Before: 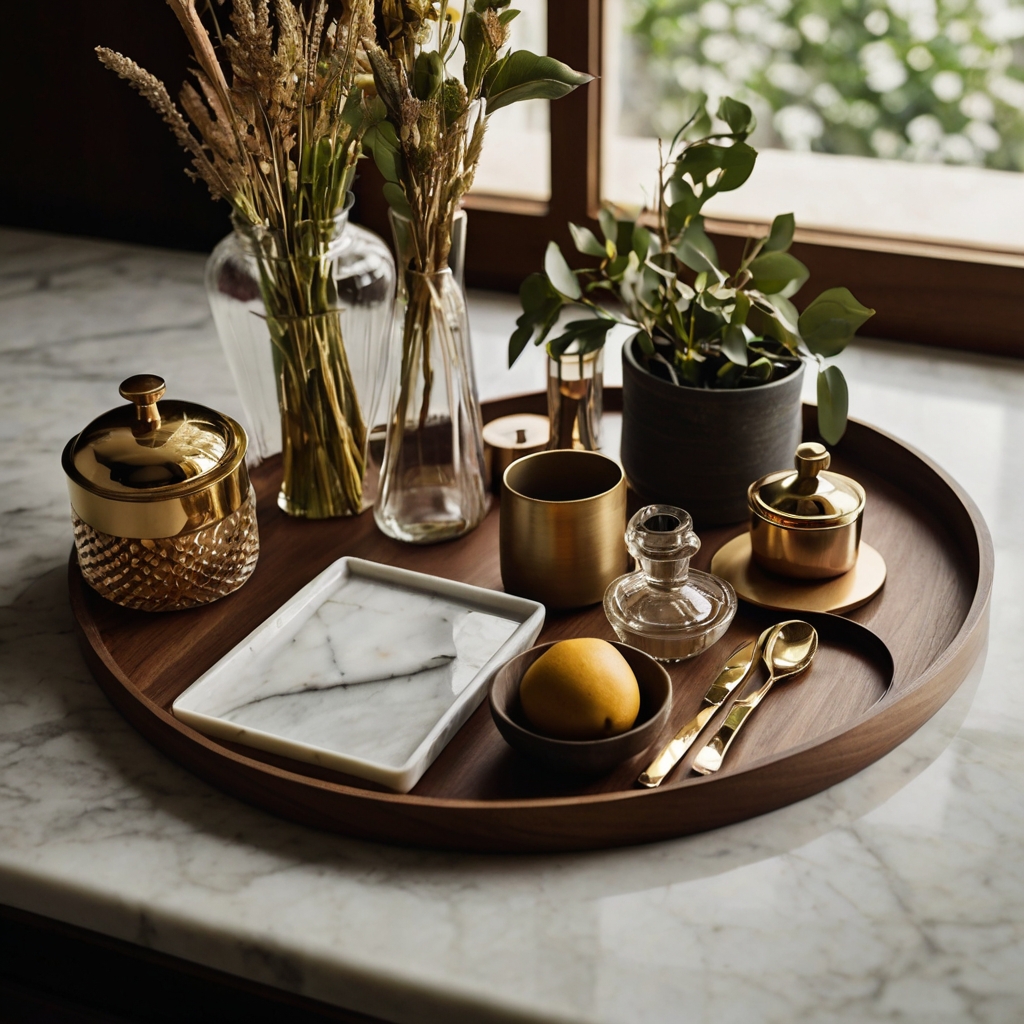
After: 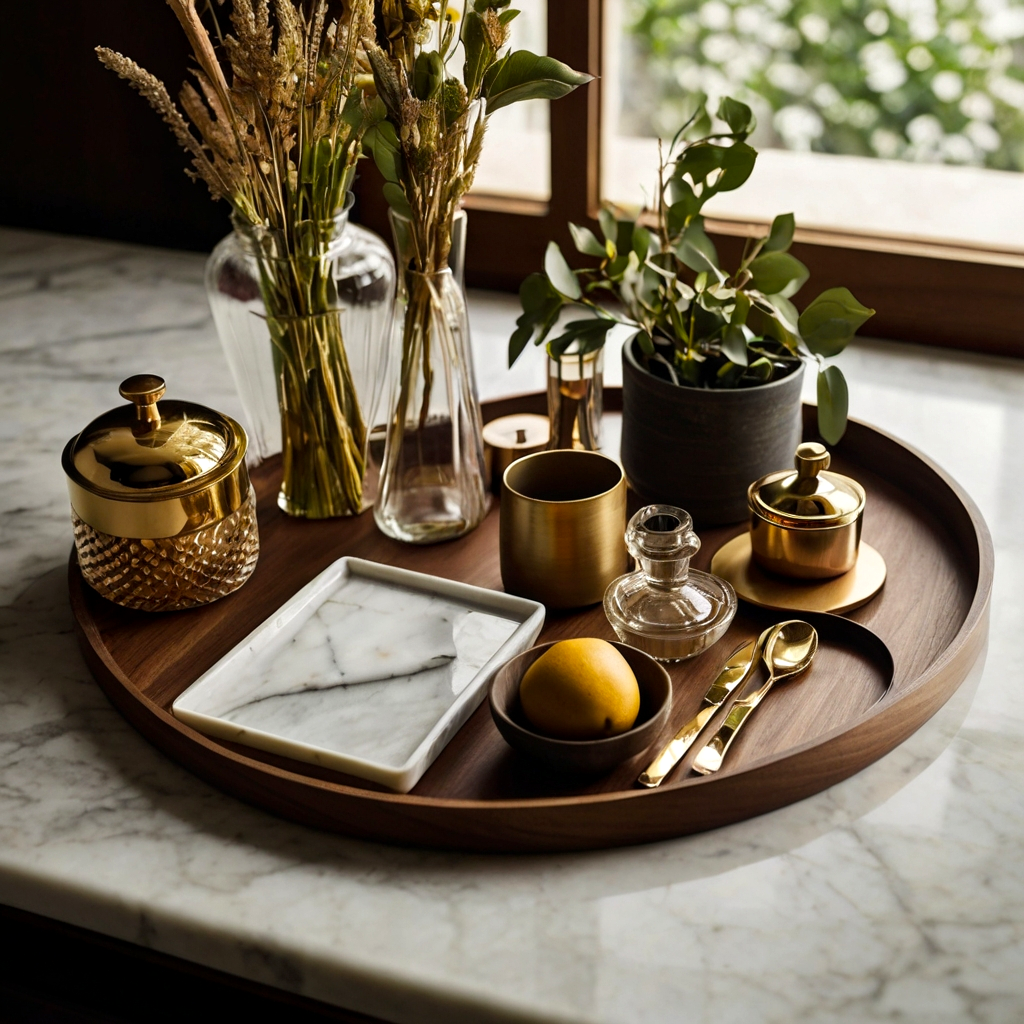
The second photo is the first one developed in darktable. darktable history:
color balance rgb: linear chroma grading › global chroma 3.45%, perceptual saturation grading › global saturation 11.24%, perceptual brilliance grading › global brilliance 3.04%, global vibrance 2.8%
local contrast: highlights 100%, shadows 100%, detail 120%, midtone range 0.2
